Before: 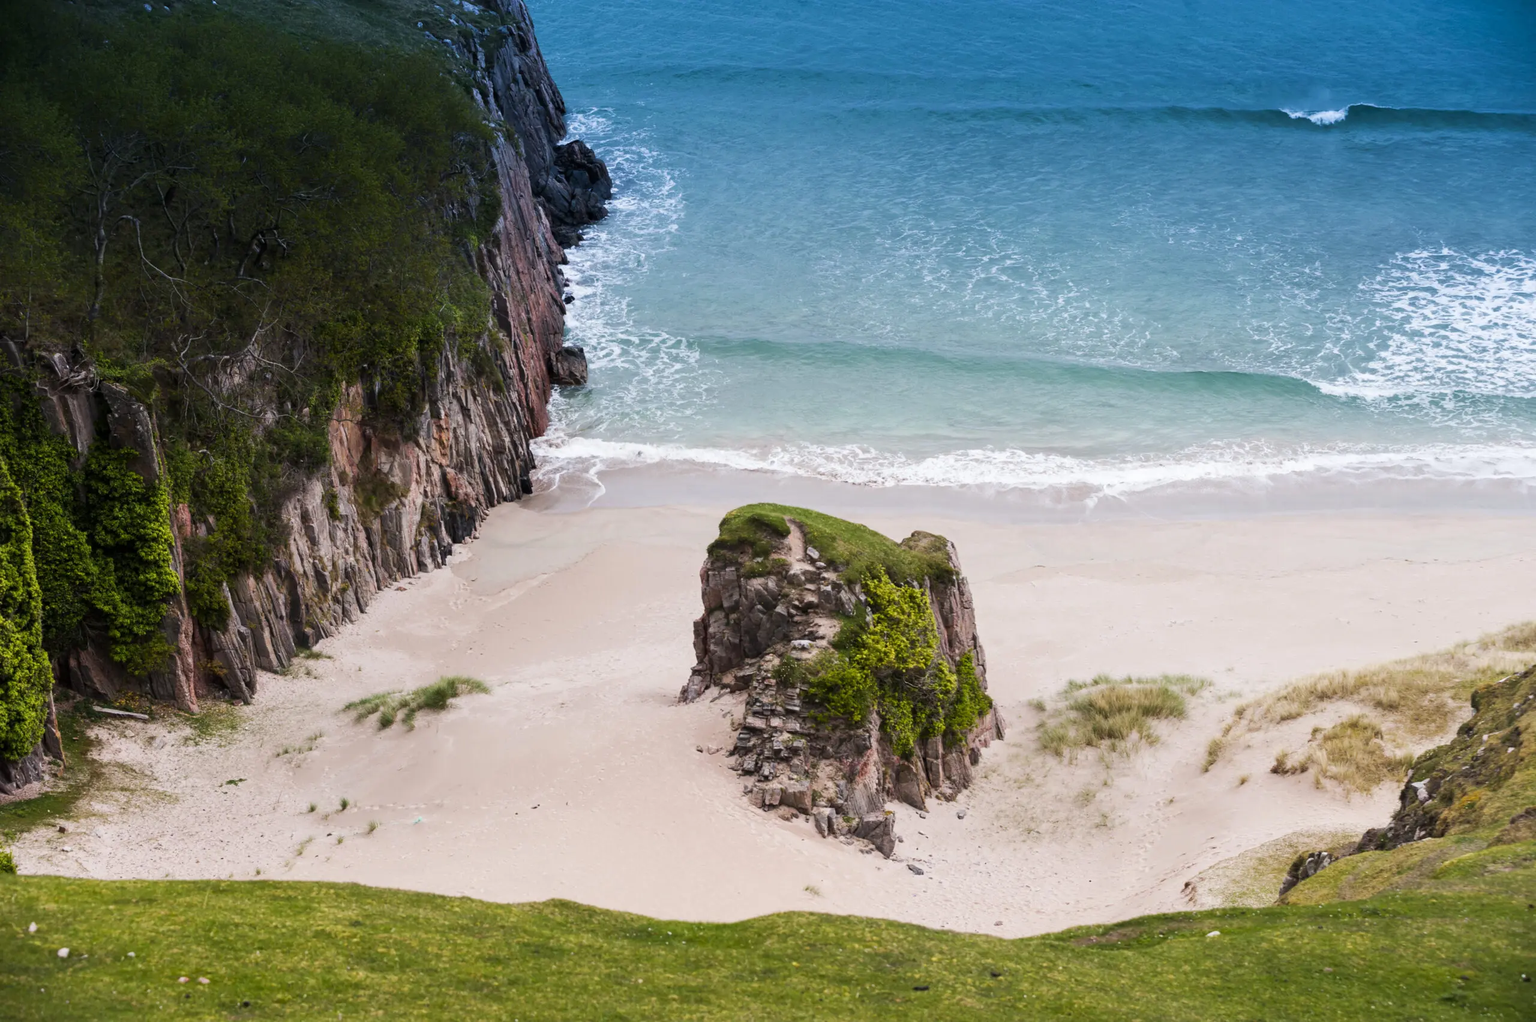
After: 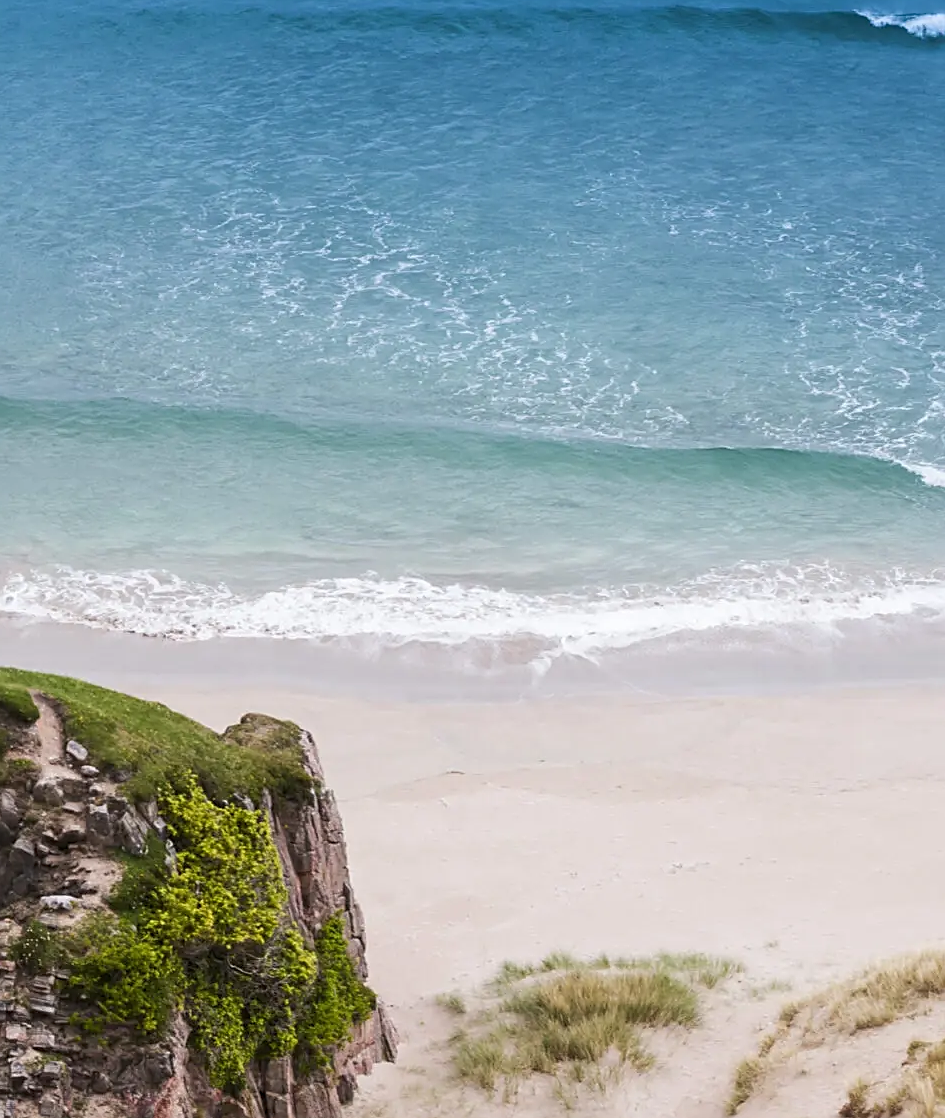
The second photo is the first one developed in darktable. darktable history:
crop and rotate: left 49.936%, top 10.094%, right 13.136%, bottom 24.256%
sharpen: radius 1.967
